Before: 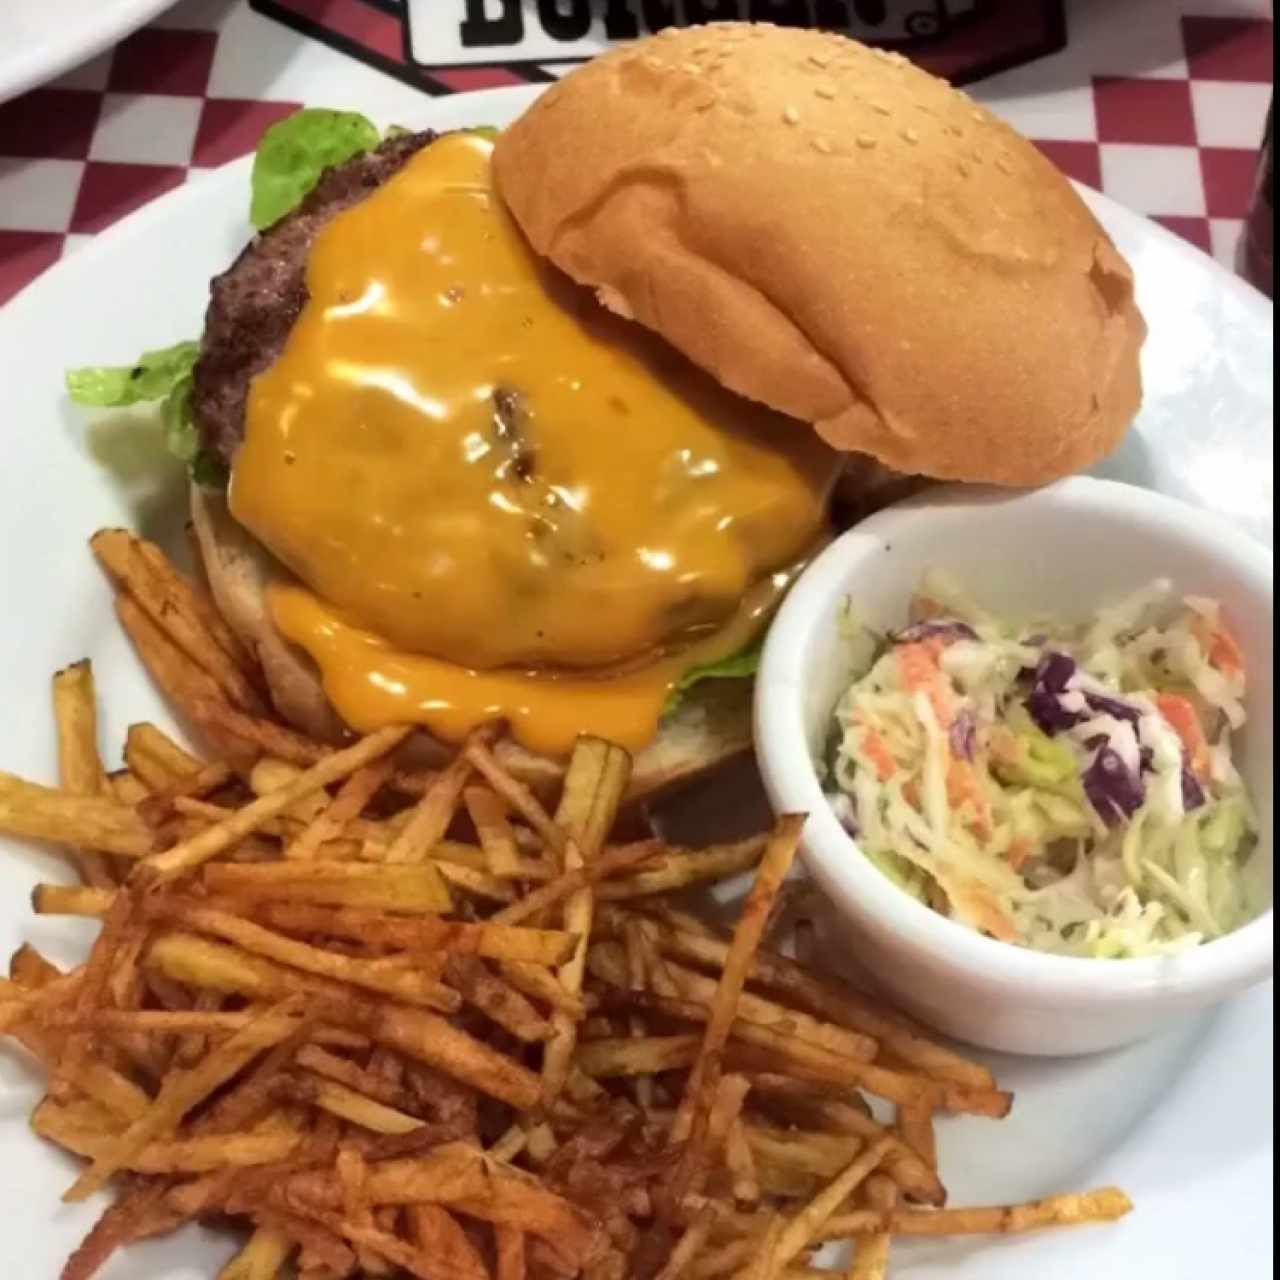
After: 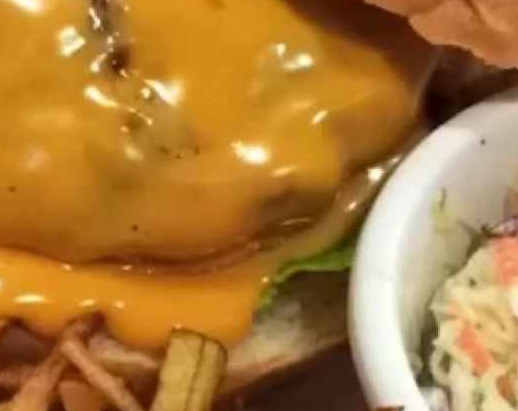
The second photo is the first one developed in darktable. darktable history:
crop: left 31.672%, top 31.795%, right 27.791%, bottom 36.047%
